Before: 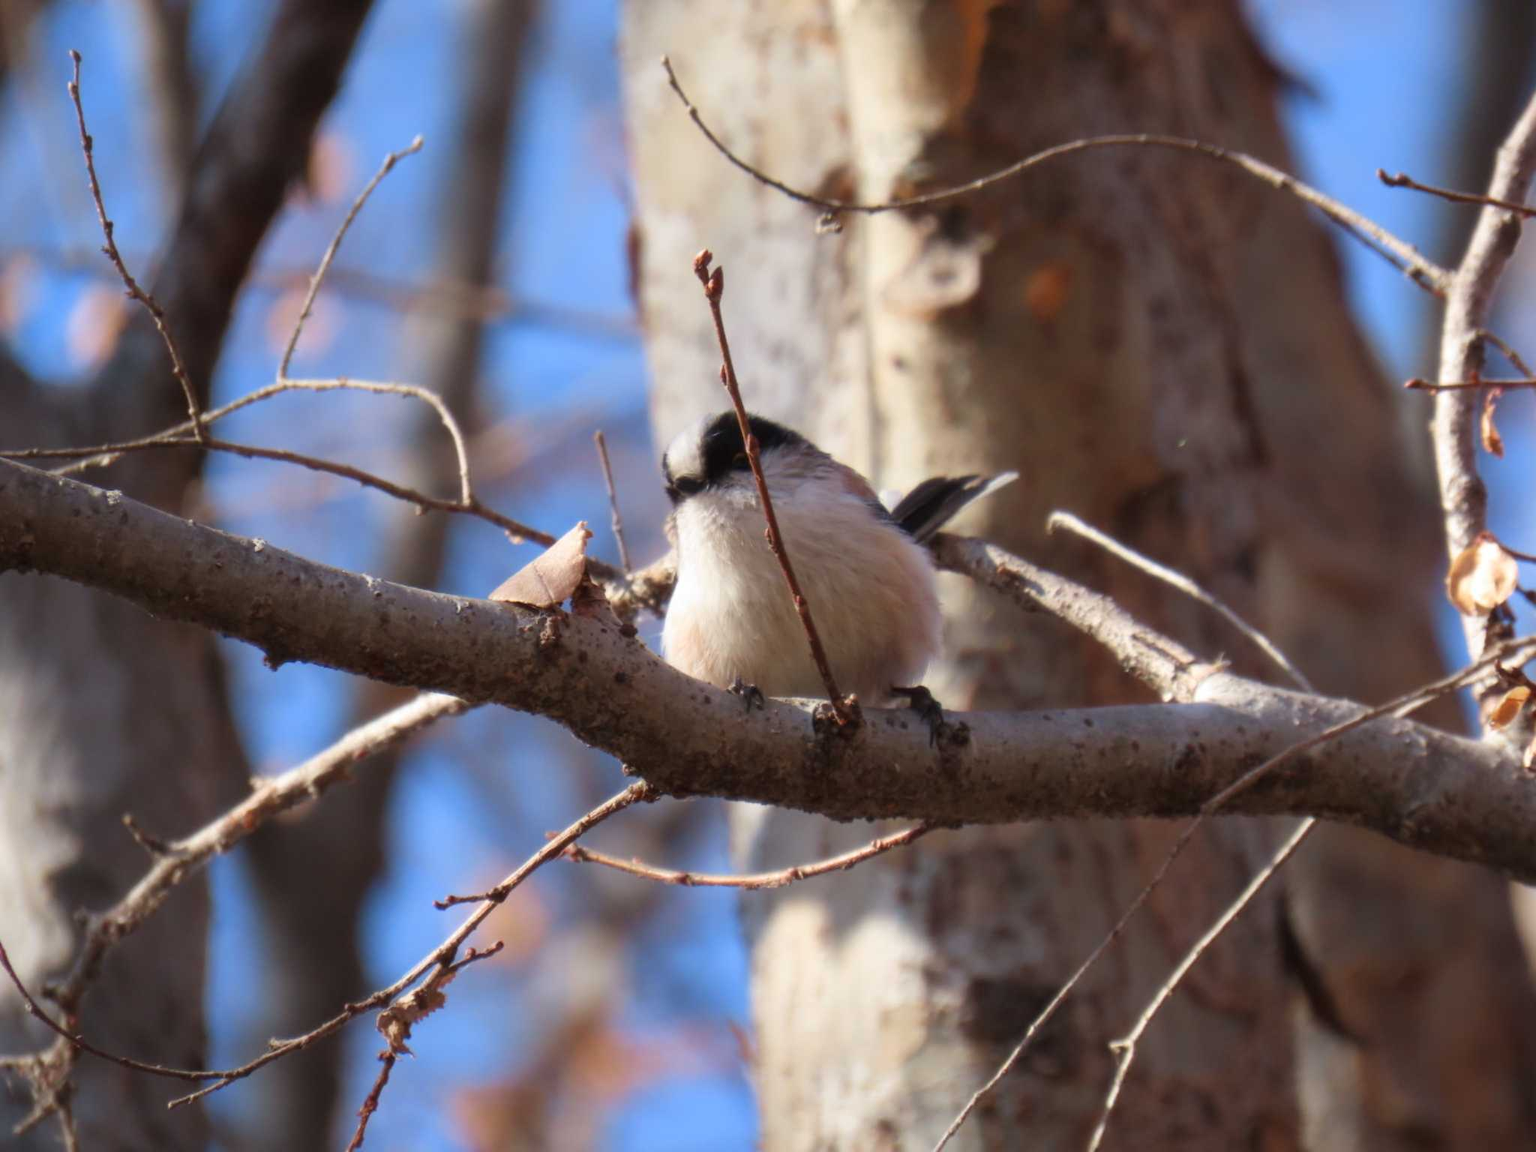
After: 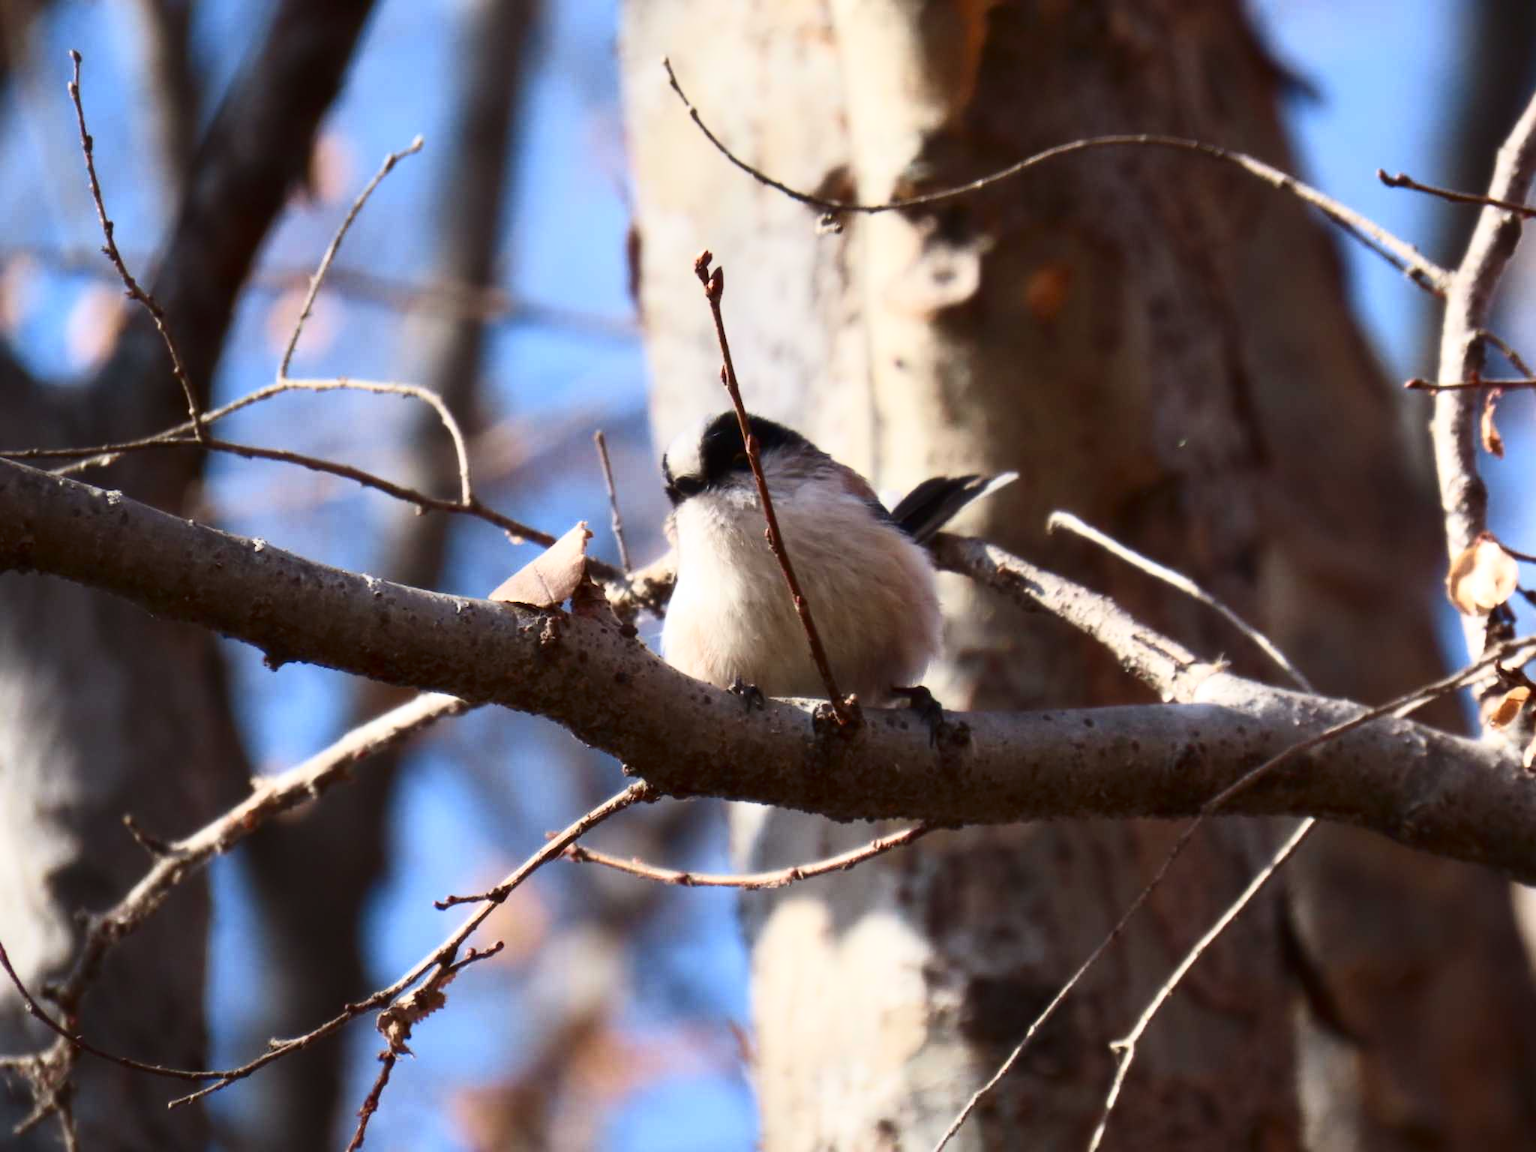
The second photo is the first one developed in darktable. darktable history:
contrast brightness saturation: contrast 0.28
shadows and highlights: shadows 0, highlights 40
